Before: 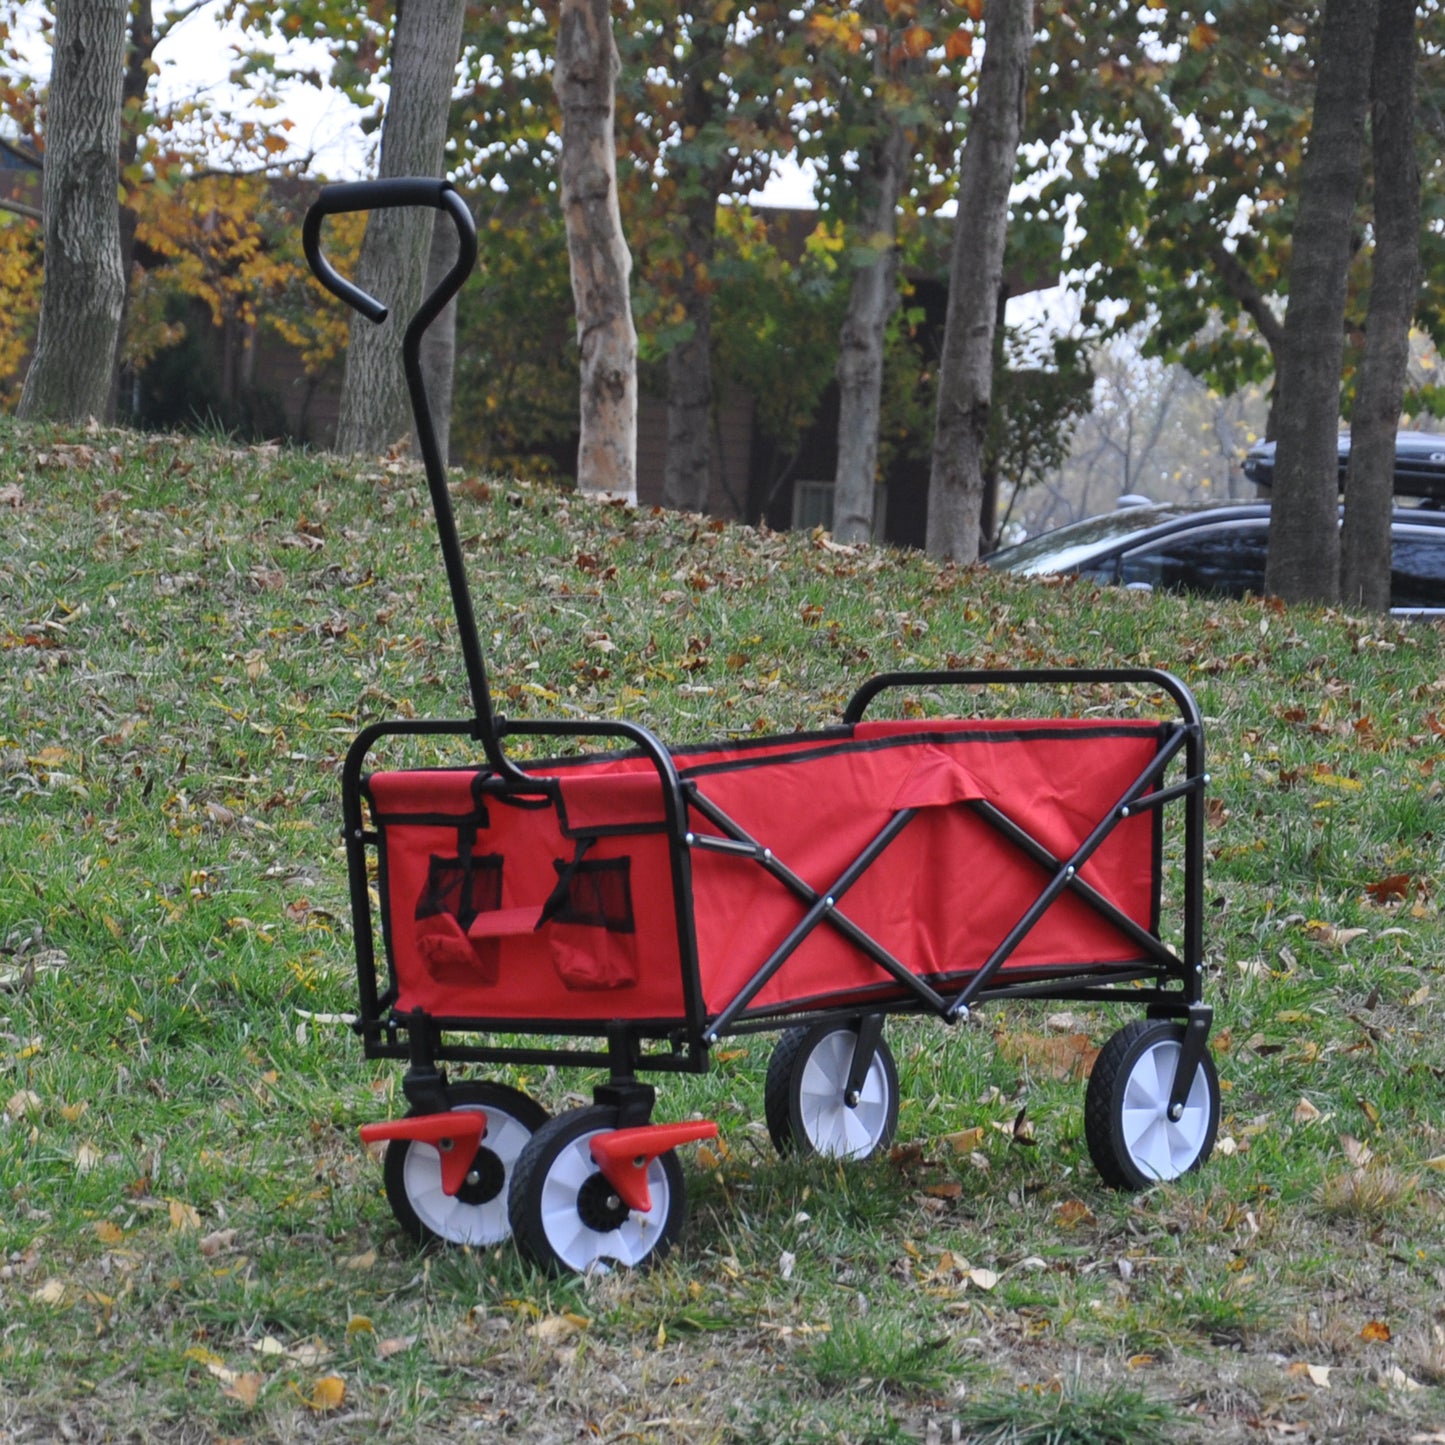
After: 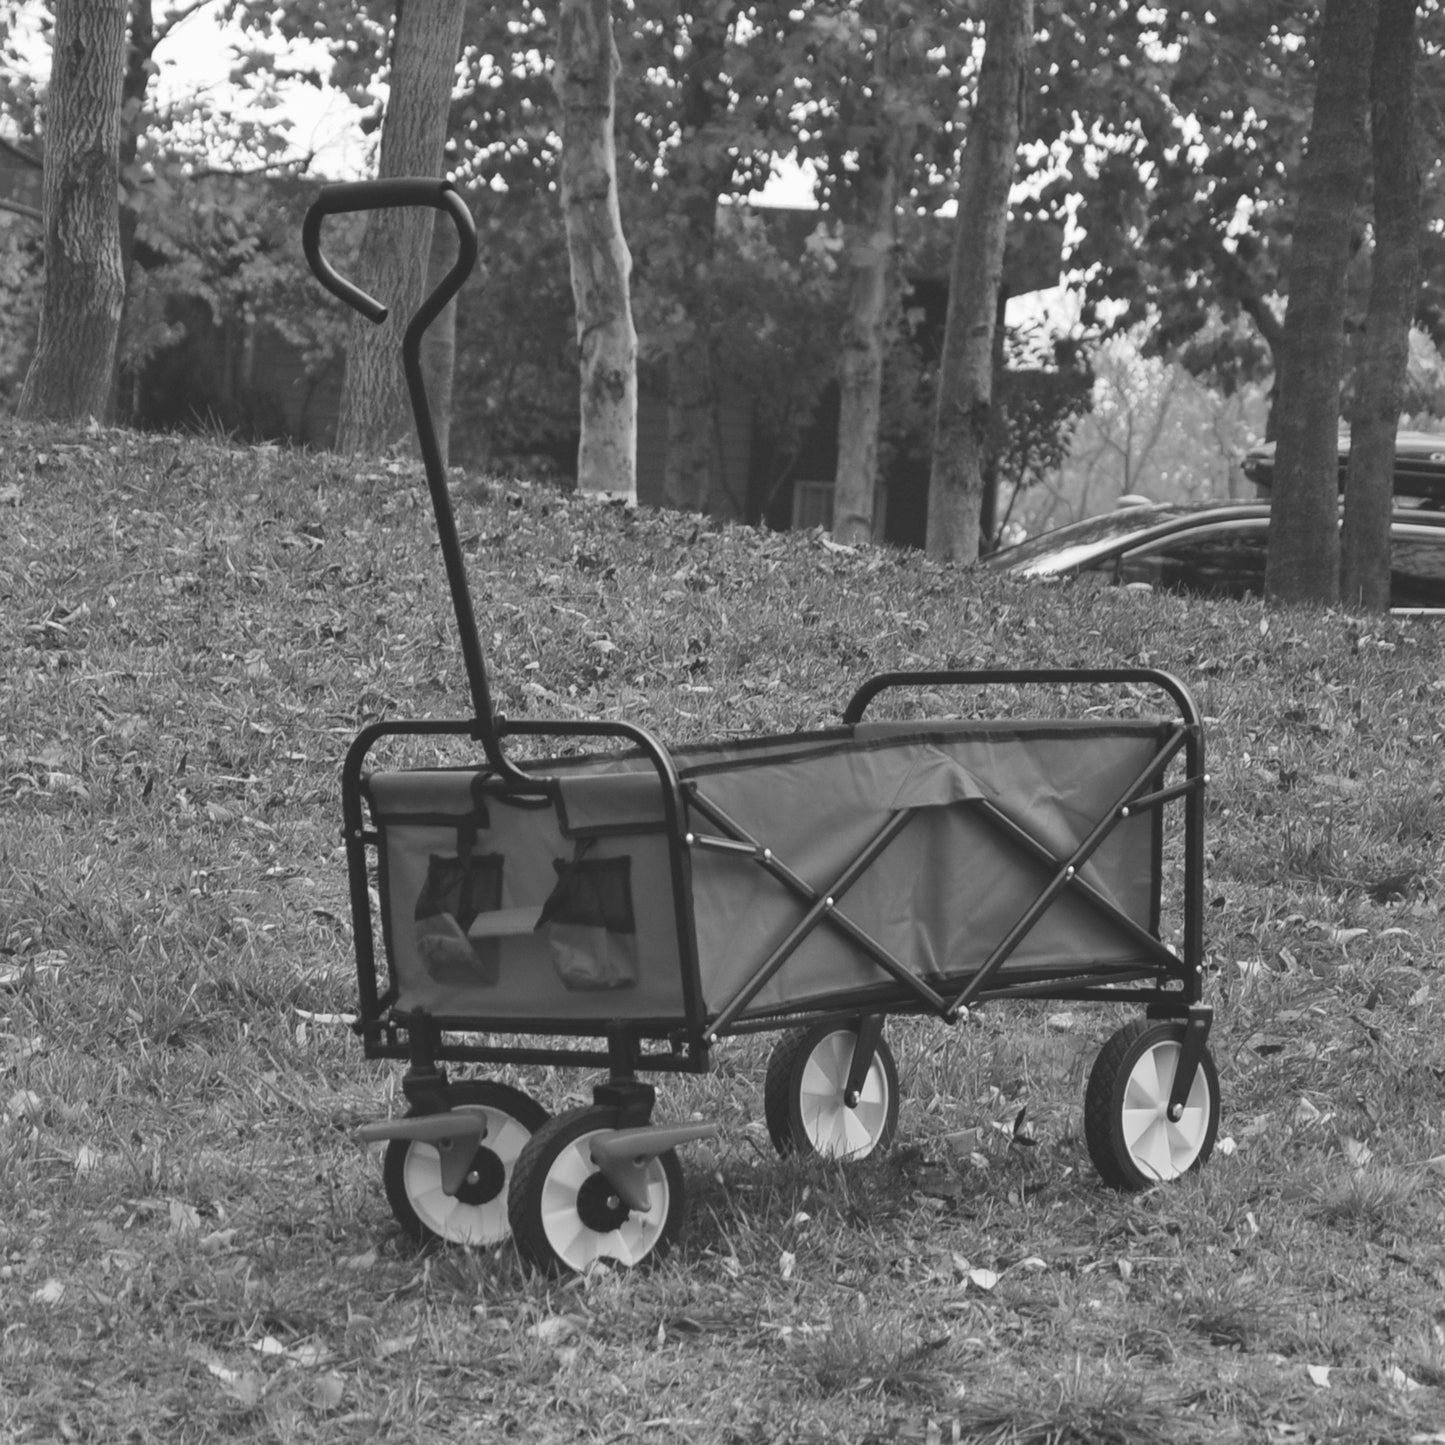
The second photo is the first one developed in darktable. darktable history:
monochrome: a 32, b 64, size 2.3
color balance rgb: shadows lift › chroma 3%, shadows lift › hue 280.8°, power › hue 330°, highlights gain › chroma 3%, highlights gain › hue 75.6°, global offset › luminance 2%, perceptual saturation grading › global saturation 20%, perceptual saturation grading › highlights -25%, perceptual saturation grading › shadows 50%, global vibrance 20.33%
